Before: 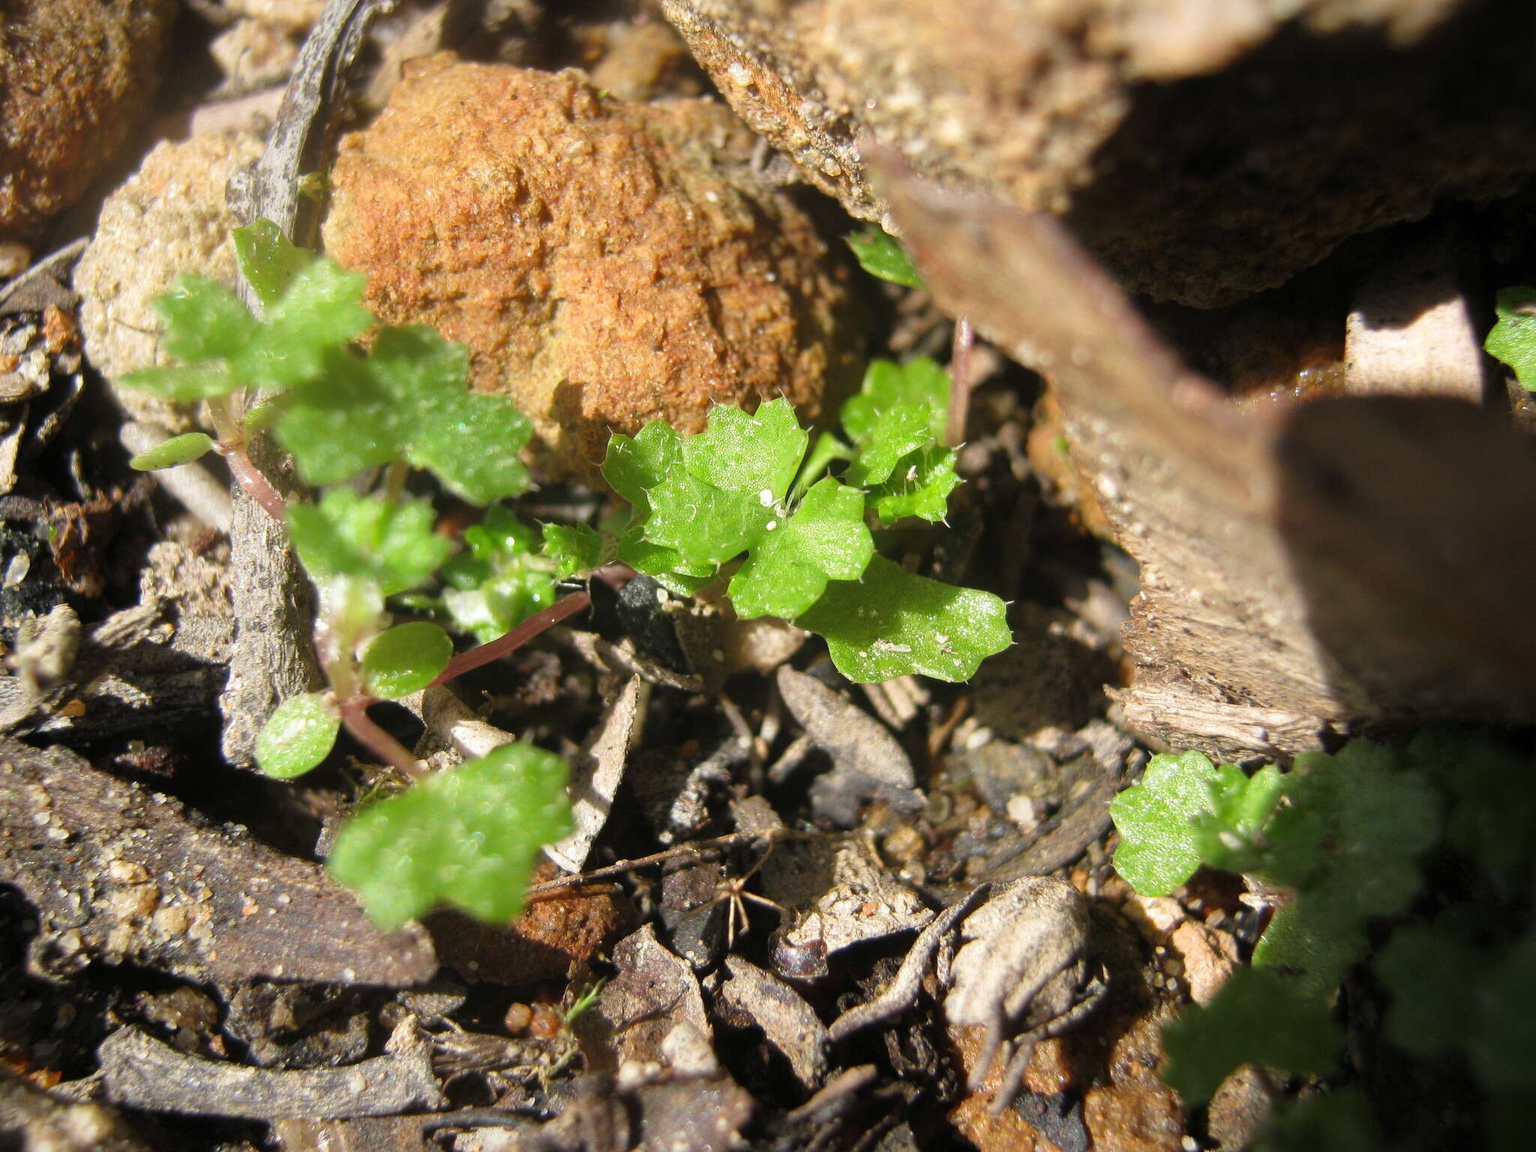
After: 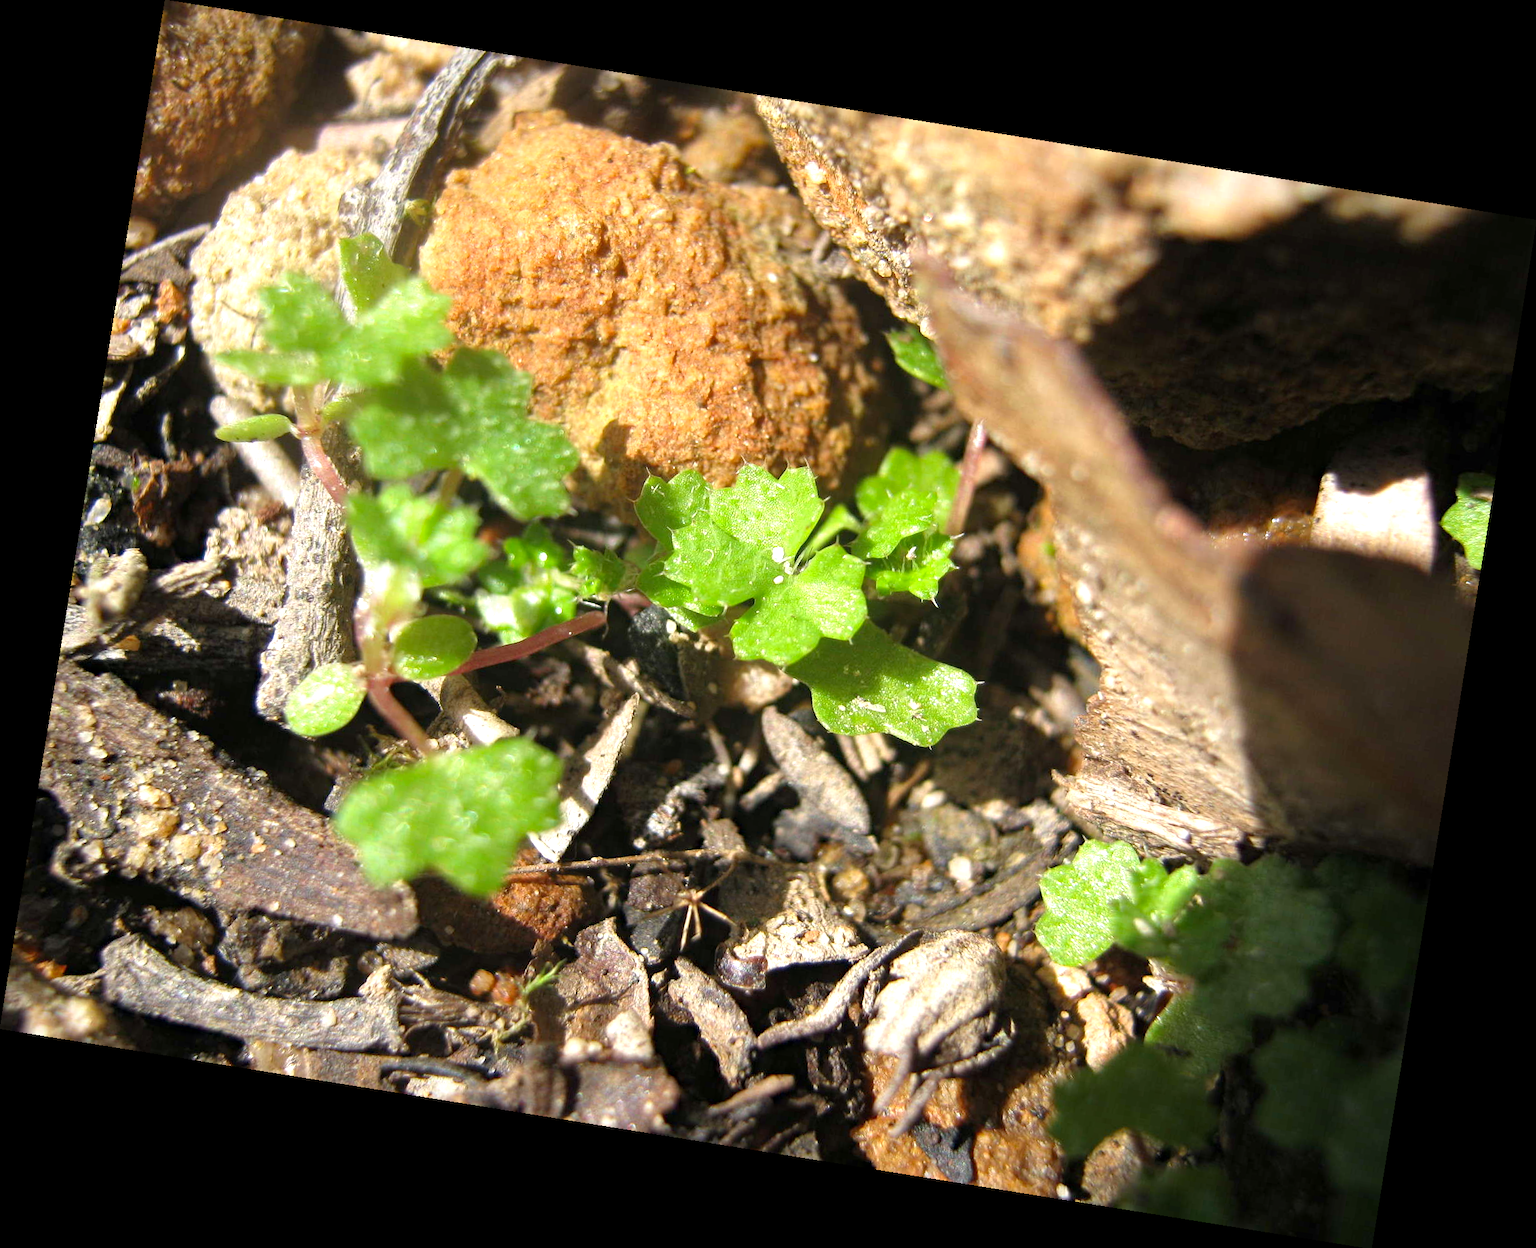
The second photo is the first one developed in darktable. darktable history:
haze removal: compatibility mode true, adaptive false
exposure: exposure 0.507 EV, compensate highlight preservation false
rotate and perspective: rotation 9.12°, automatic cropping off
